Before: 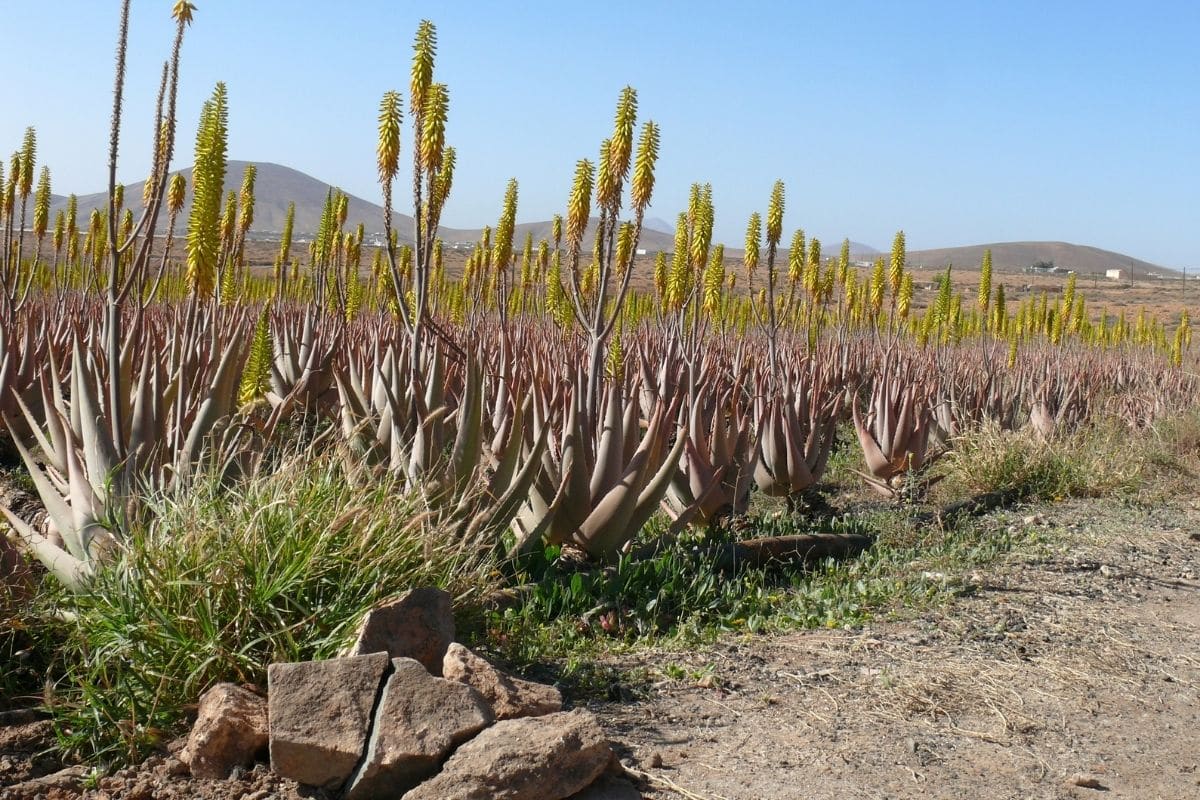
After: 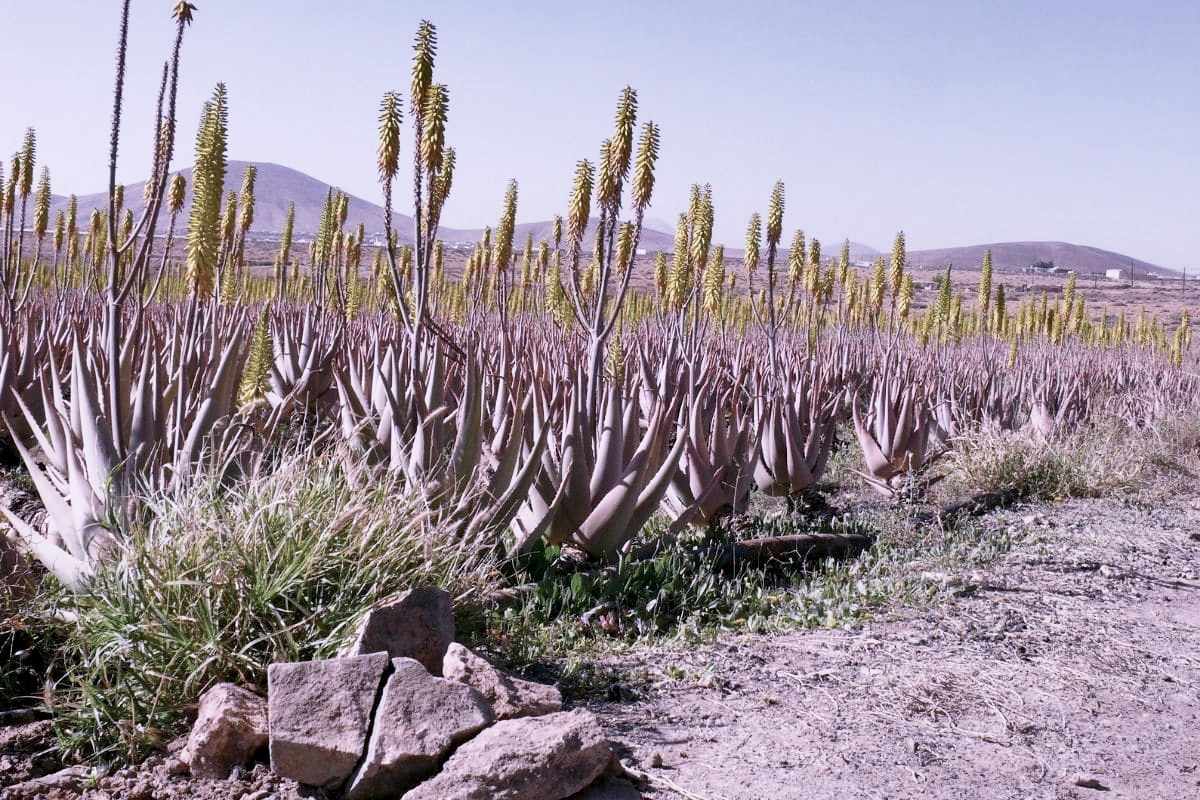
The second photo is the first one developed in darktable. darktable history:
color calibration: output R [1.107, -0.012, -0.003, 0], output B [0, 0, 1.308, 0], illuminant custom, x 0.389, y 0.387, temperature 3838.64 K
contrast brightness saturation: contrast 0.1, saturation -0.36
base curve: curves: ch0 [(0, 0) (0.088, 0.125) (0.176, 0.251) (0.354, 0.501) (0.613, 0.749) (1, 0.877)], preserve colors none
shadows and highlights: shadows 60, soften with gaussian
exposure: black level correction 0.005, exposure 0.001 EV, compensate highlight preservation false
white balance: red 0.978, blue 0.999
